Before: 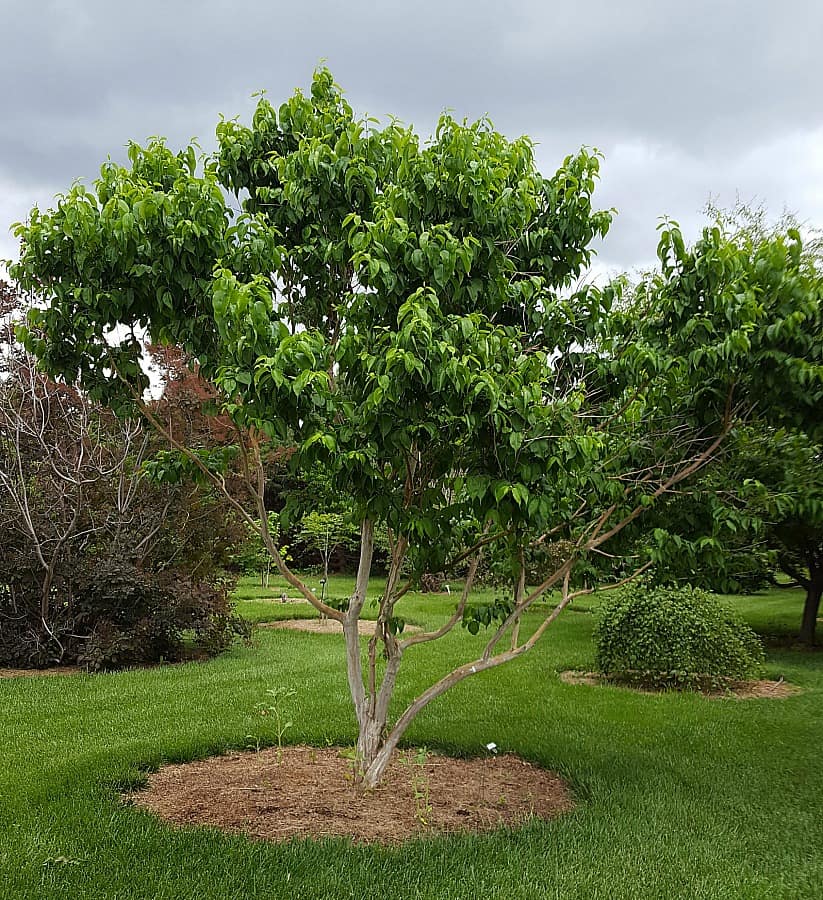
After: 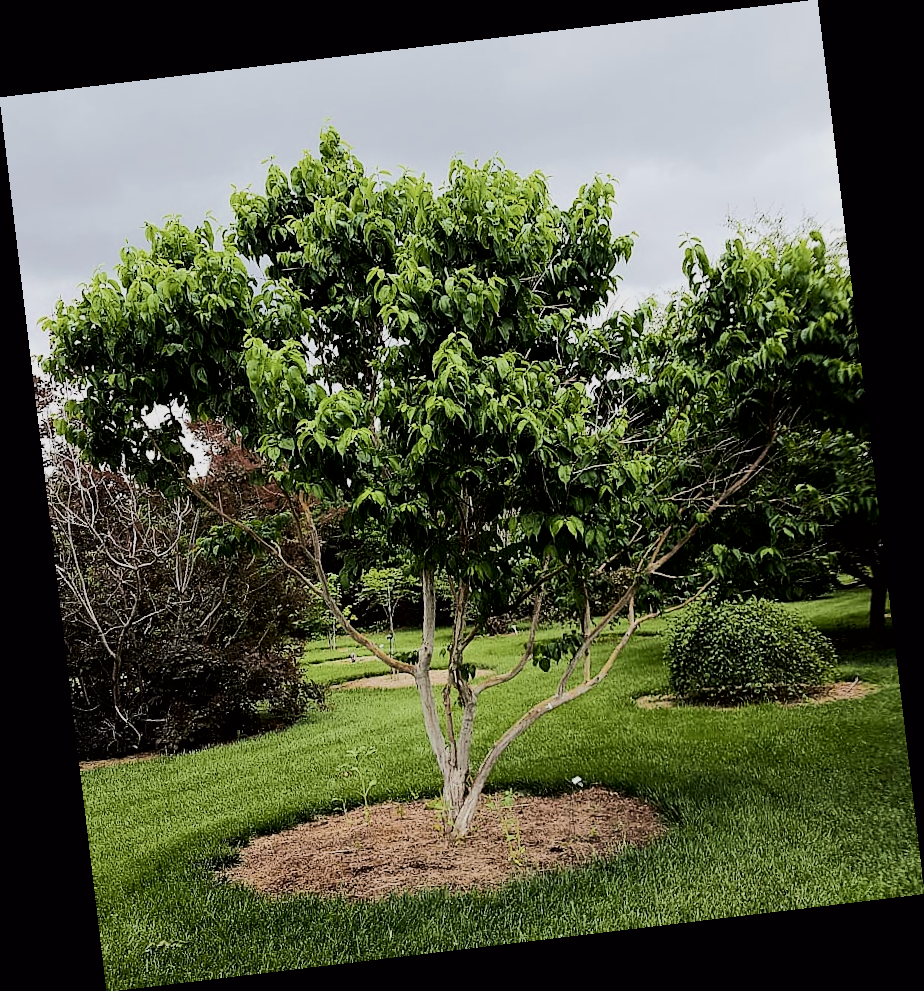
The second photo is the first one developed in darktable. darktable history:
filmic rgb: black relative exposure -7.65 EV, white relative exposure 4.56 EV, hardness 3.61, contrast 1.05
tone equalizer: -8 EV -0.75 EV, -7 EV -0.7 EV, -6 EV -0.6 EV, -5 EV -0.4 EV, -3 EV 0.4 EV, -2 EV 0.6 EV, -1 EV 0.7 EV, +0 EV 0.75 EV, edges refinement/feathering 500, mask exposure compensation -1.57 EV, preserve details no
tone curve: curves: ch0 [(0, 0) (0.052, 0.018) (0.236, 0.207) (0.41, 0.417) (0.485, 0.518) (0.54, 0.584) (0.625, 0.666) (0.845, 0.828) (0.994, 0.964)]; ch1 [(0, 0) (0.136, 0.146) (0.317, 0.34) (0.382, 0.408) (0.434, 0.441) (0.472, 0.479) (0.498, 0.501) (0.557, 0.558) (0.616, 0.59) (0.739, 0.7) (1, 1)]; ch2 [(0, 0) (0.352, 0.403) (0.447, 0.466) (0.482, 0.482) (0.528, 0.526) (0.586, 0.577) (0.618, 0.621) (0.785, 0.747) (1, 1)], color space Lab, independent channels, preserve colors none
rotate and perspective: rotation -6.83°, automatic cropping off
